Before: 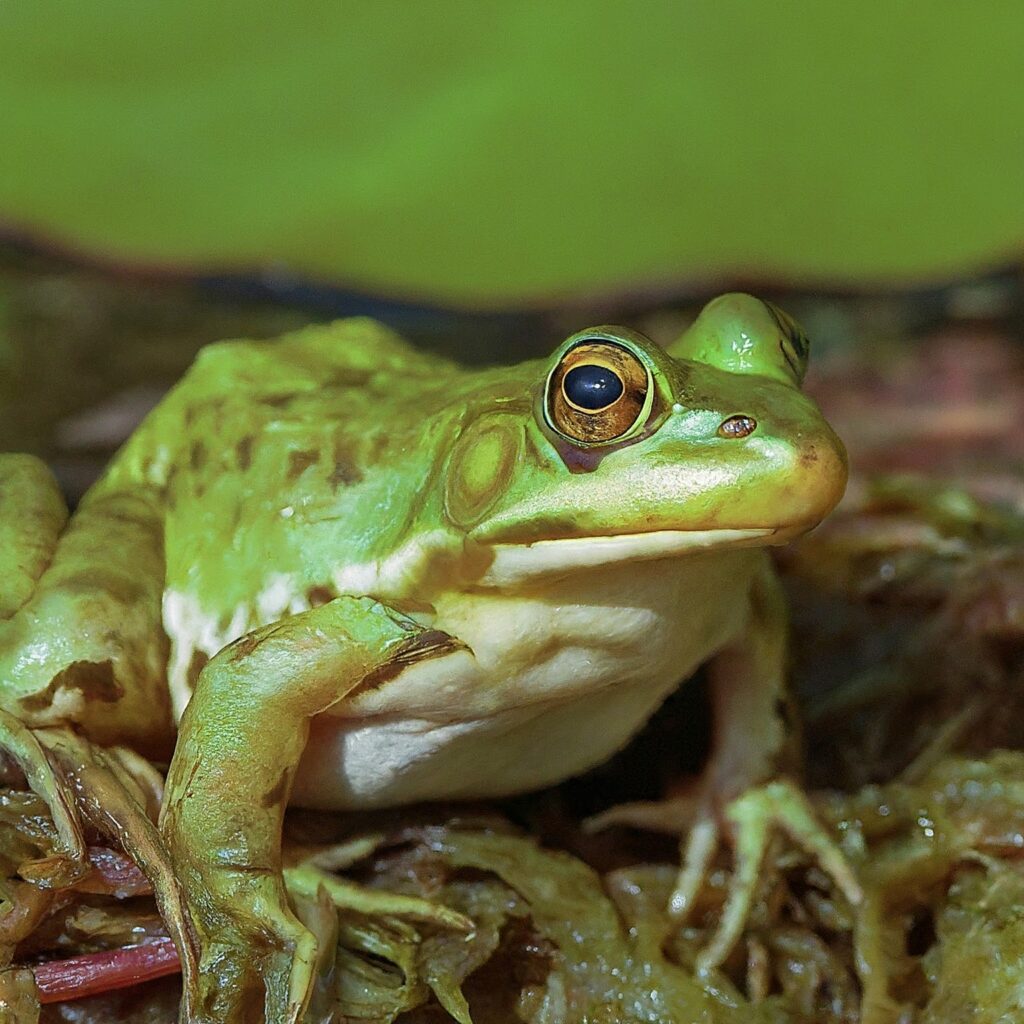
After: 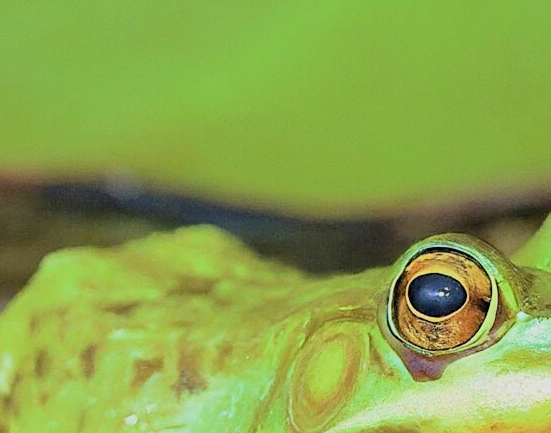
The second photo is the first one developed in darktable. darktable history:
filmic rgb: black relative exposure -6.15 EV, white relative exposure 6.96 EV, hardness 2.23, color science v6 (2022)
crop: left 15.306%, top 9.065%, right 30.789%, bottom 48.638%
exposure: black level correction 0, exposure 1.1 EV, compensate exposure bias true, compensate highlight preservation false
